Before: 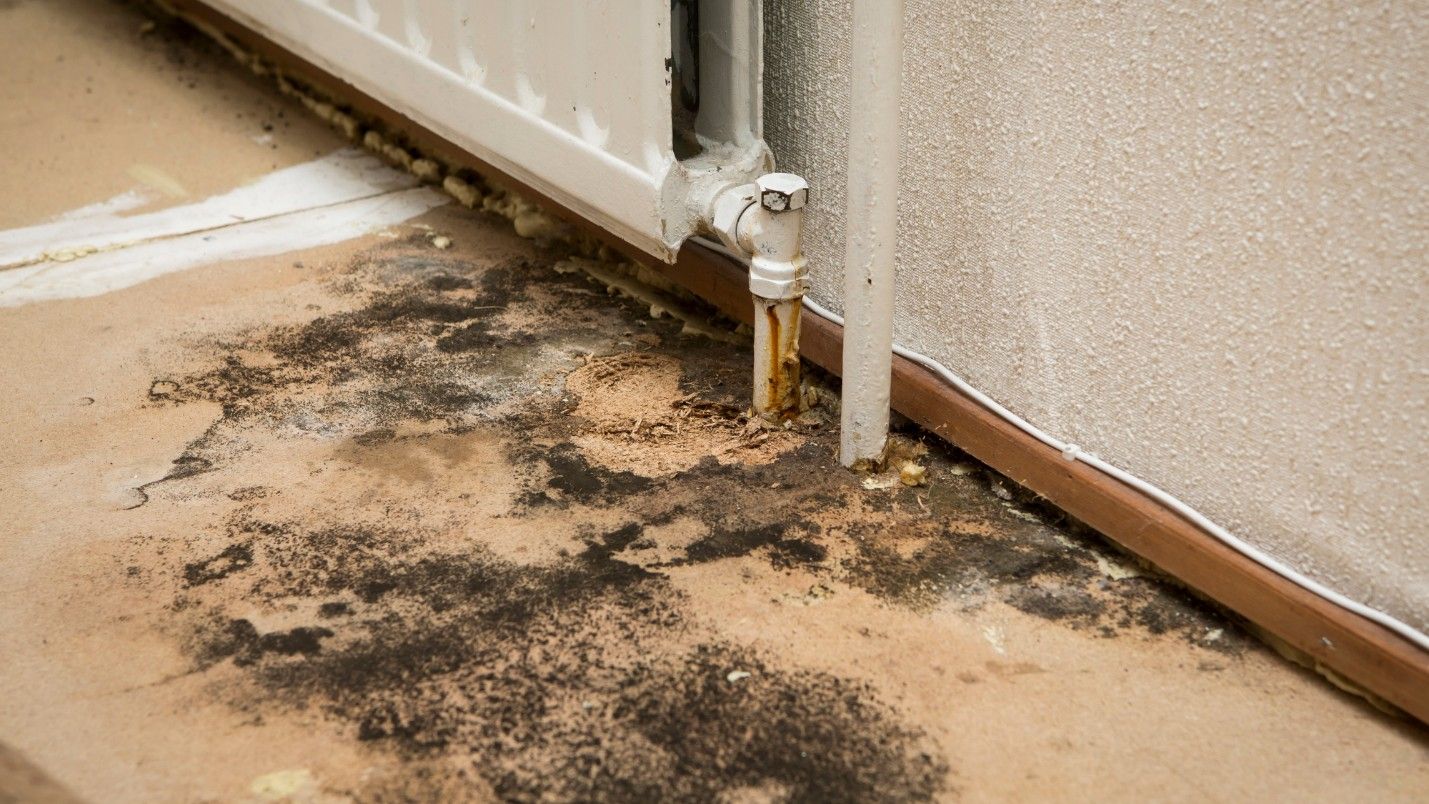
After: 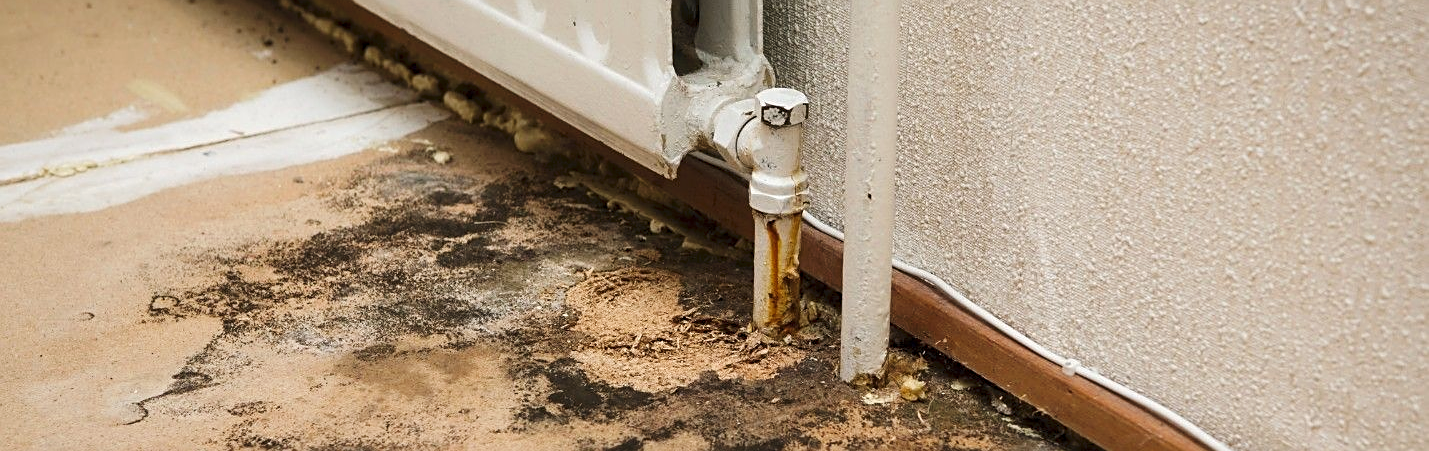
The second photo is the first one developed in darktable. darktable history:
crop and rotate: top 10.605%, bottom 33.274%
sharpen: on, module defaults
tone curve: curves: ch0 [(0, 0) (0.003, 0.005) (0.011, 0.021) (0.025, 0.042) (0.044, 0.065) (0.069, 0.074) (0.1, 0.092) (0.136, 0.123) (0.177, 0.159) (0.224, 0.2) (0.277, 0.252) (0.335, 0.32) (0.399, 0.392) (0.468, 0.468) (0.543, 0.549) (0.623, 0.638) (0.709, 0.721) (0.801, 0.812) (0.898, 0.896) (1, 1)], preserve colors none
